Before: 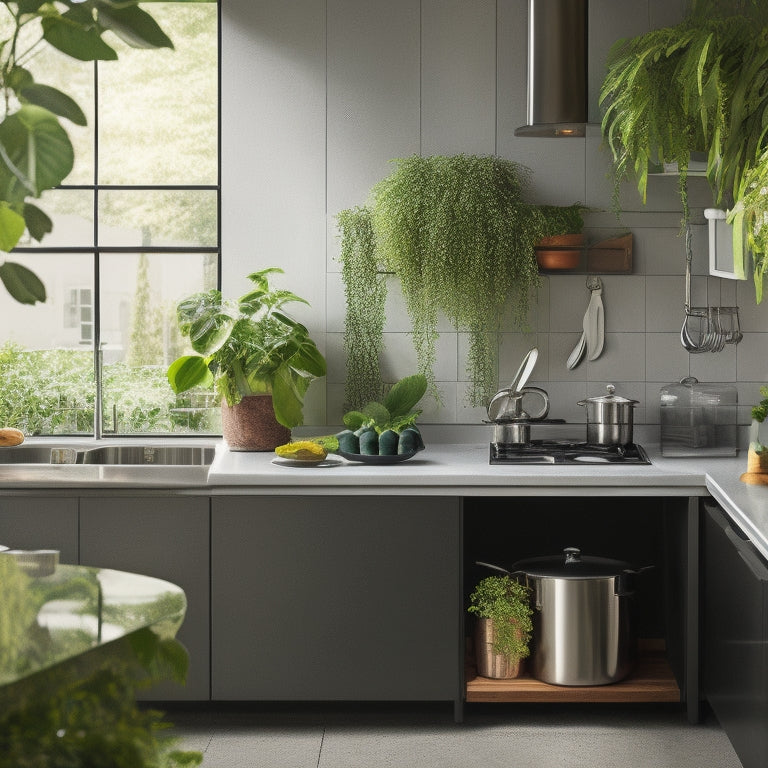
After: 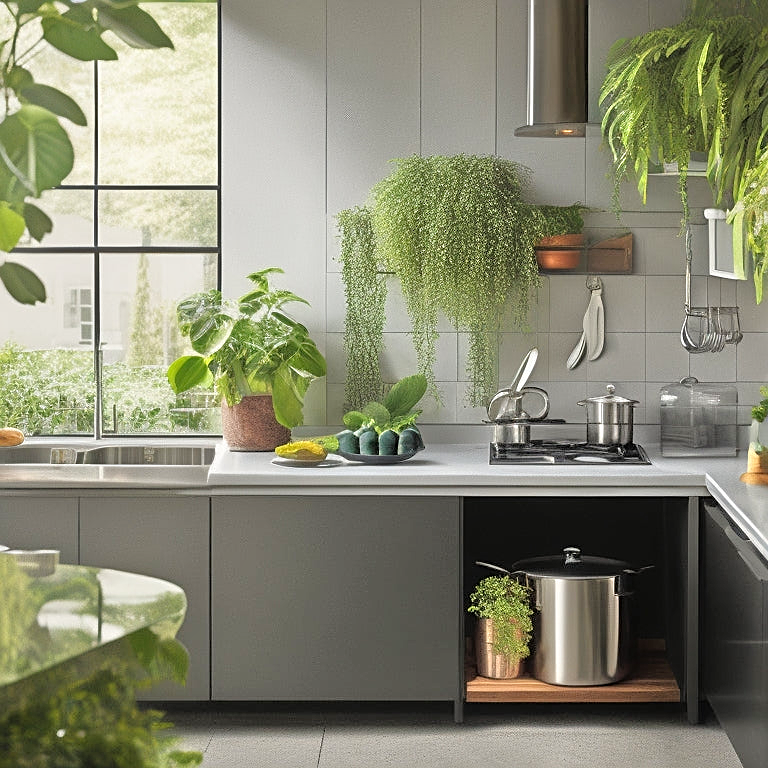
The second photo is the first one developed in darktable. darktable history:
tone equalizer: -7 EV 0.15 EV, -6 EV 0.6 EV, -5 EV 1.15 EV, -4 EV 1.33 EV, -3 EV 1.15 EV, -2 EV 0.6 EV, -1 EV 0.15 EV, mask exposure compensation -0.5 EV
sharpen: on, module defaults
